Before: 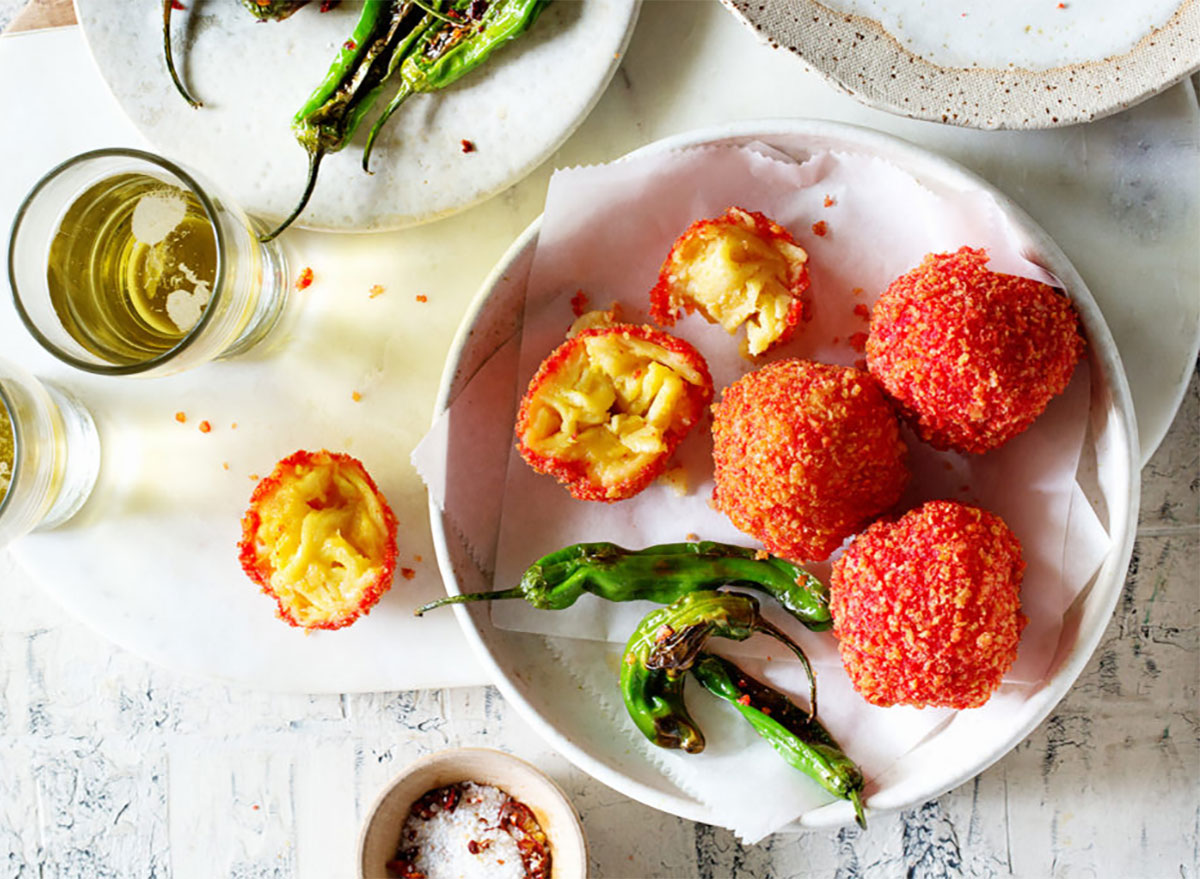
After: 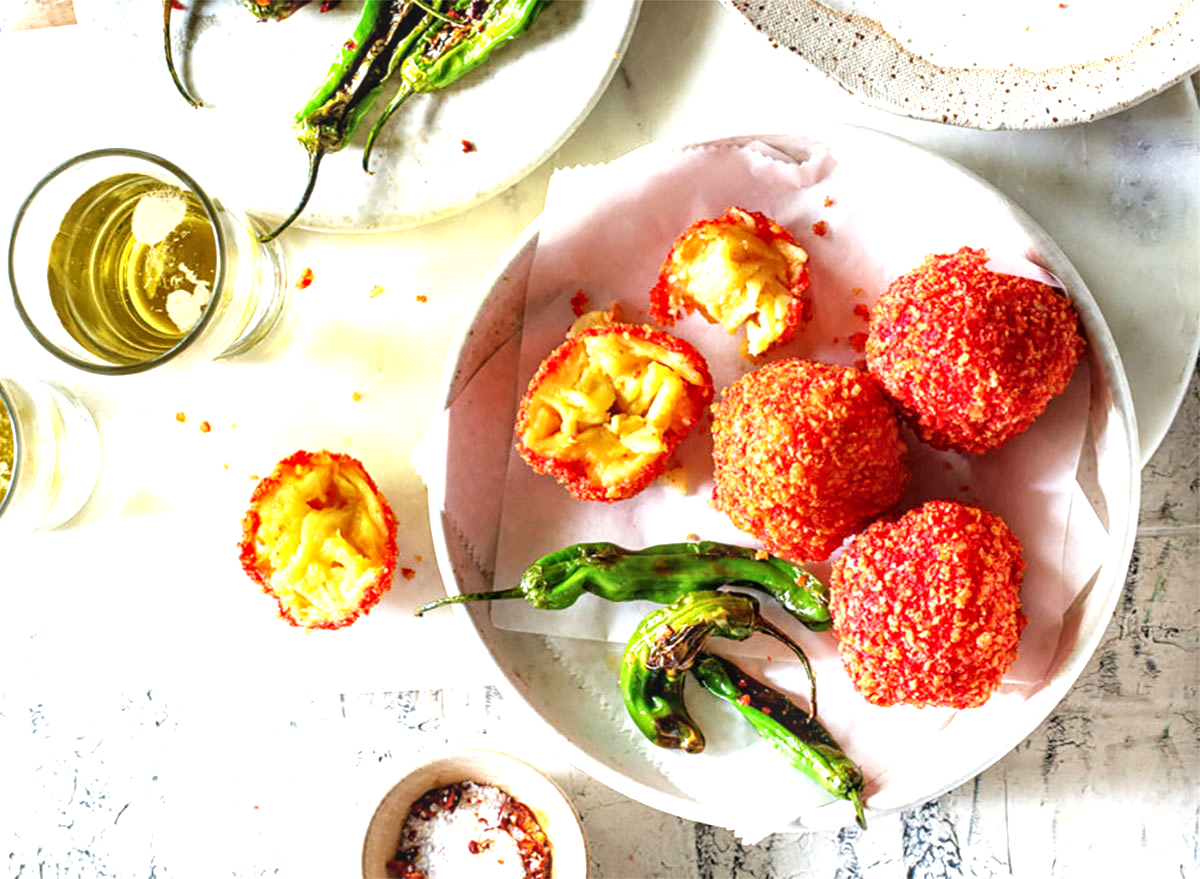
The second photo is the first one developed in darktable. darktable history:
exposure: black level correction 0, exposure 0.697 EV, compensate exposure bias true, compensate highlight preservation false
local contrast: on, module defaults
